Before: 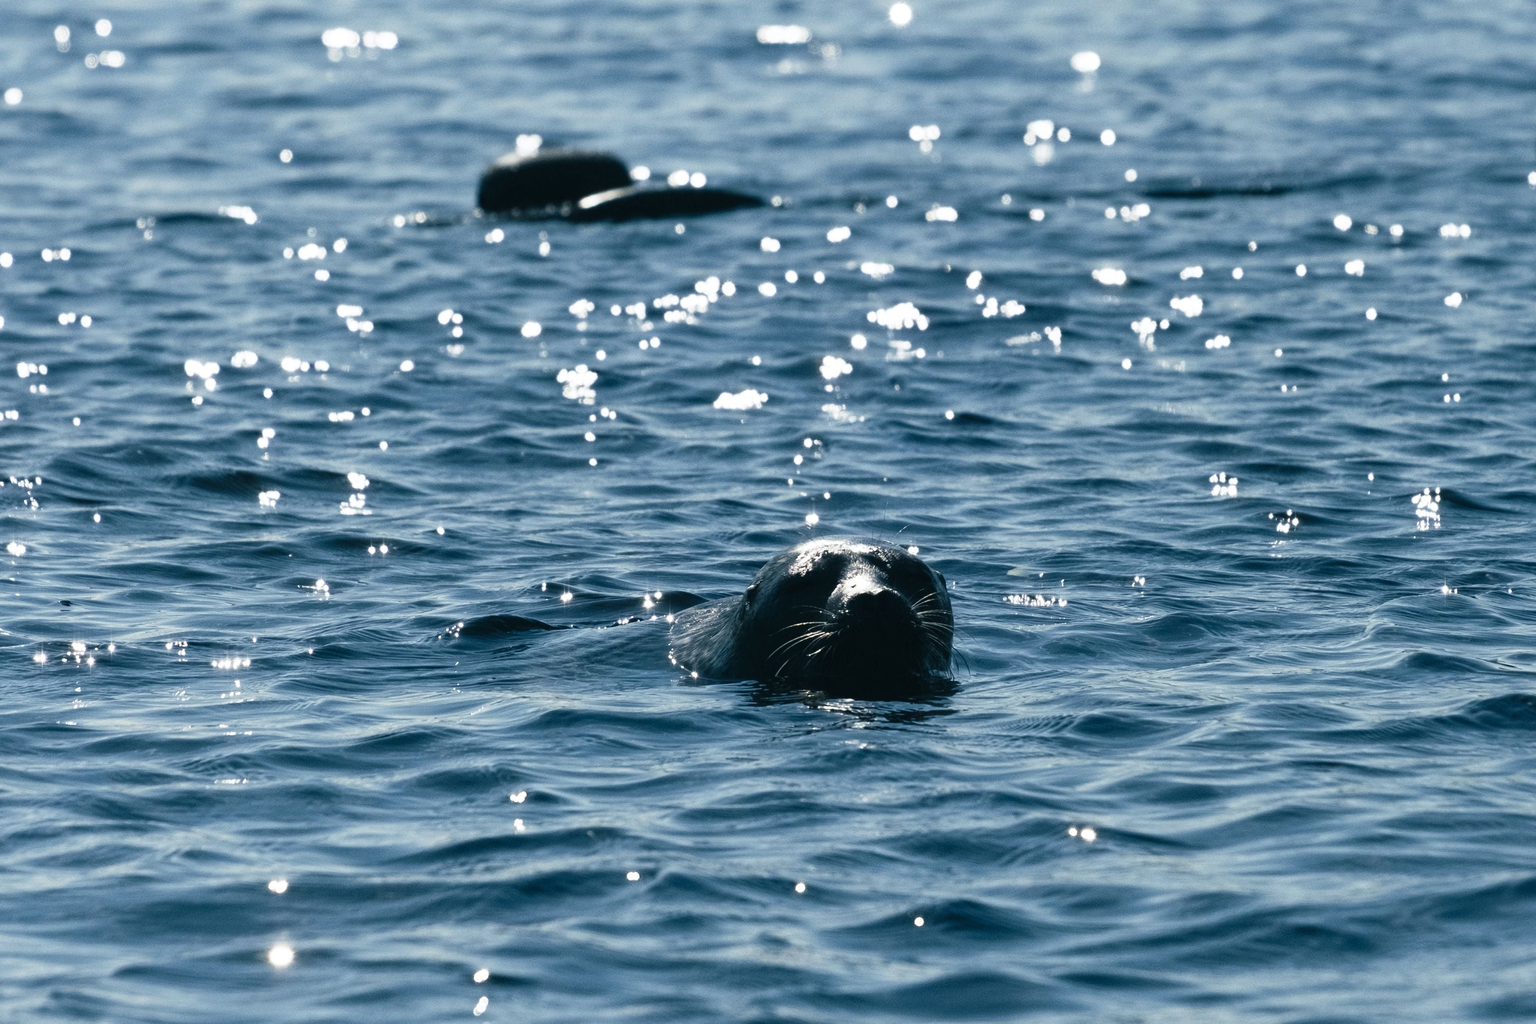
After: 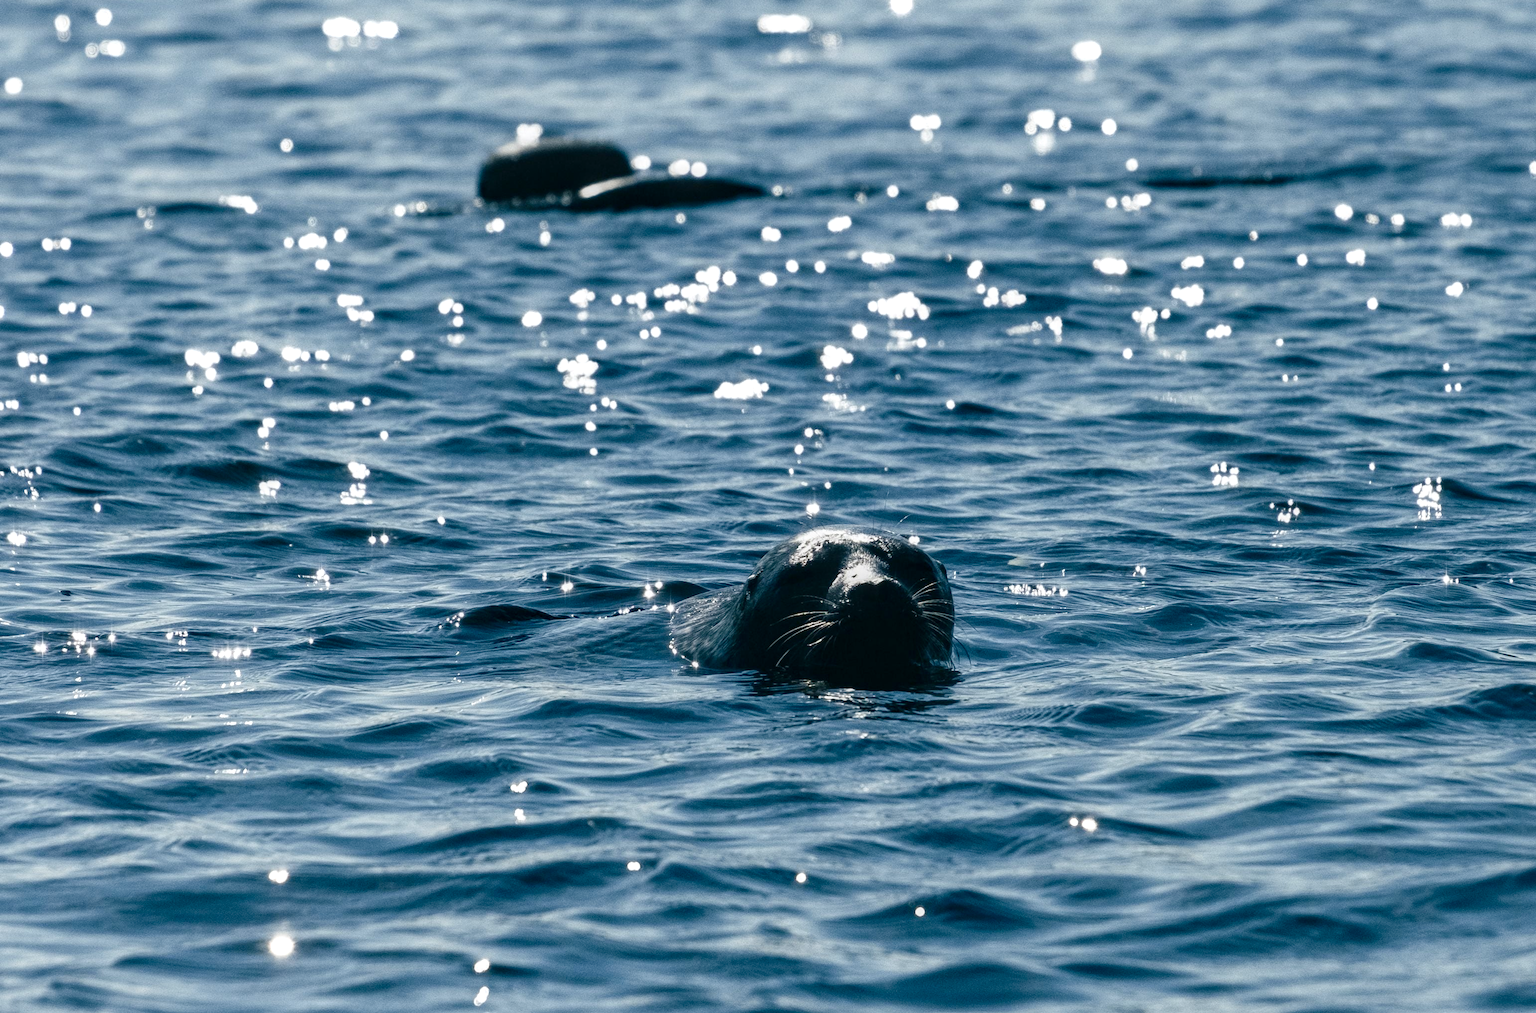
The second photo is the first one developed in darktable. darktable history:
crop: top 1.08%, right 0.043%
local contrast: on, module defaults
color balance rgb: power › hue 311.02°, perceptual saturation grading › global saturation 20%, perceptual saturation grading › highlights -49.27%, perceptual saturation grading › shadows 24.992%
